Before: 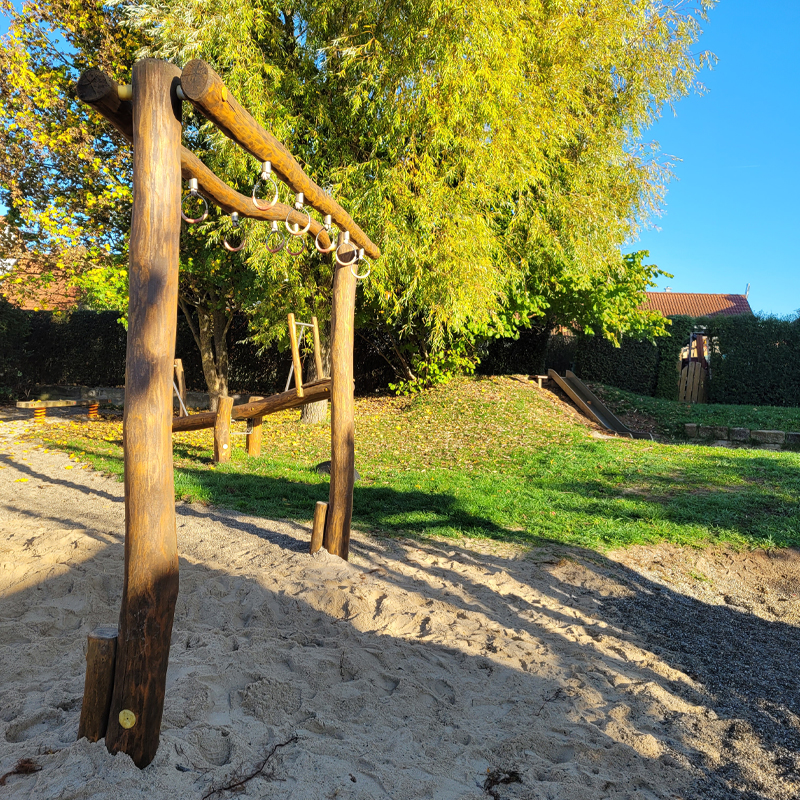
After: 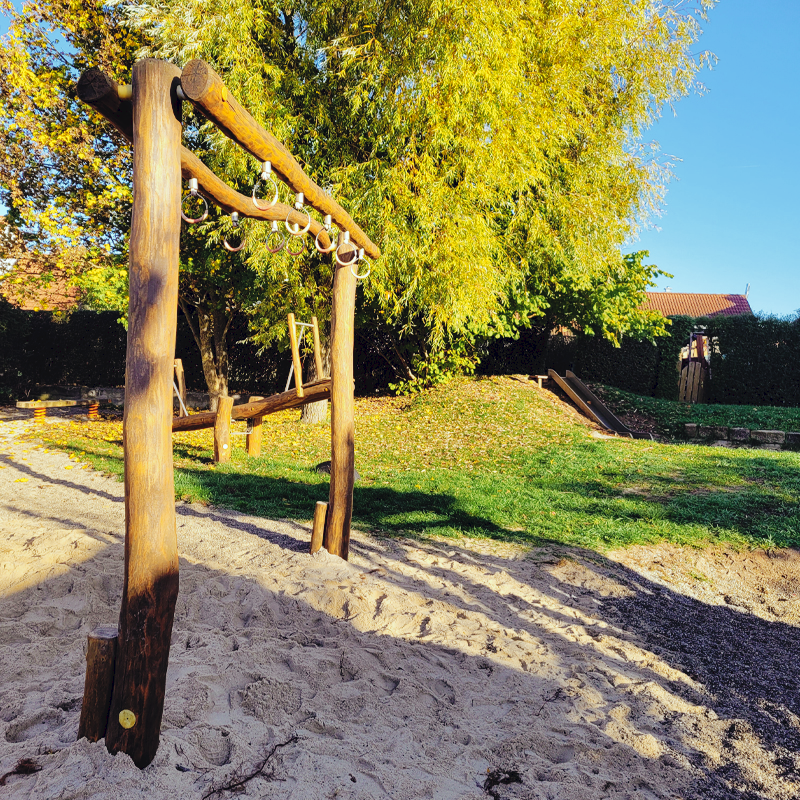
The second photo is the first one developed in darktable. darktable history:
tone curve: curves: ch0 [(0, 0) (0.003, 0.044) (0.011, 0.045) (0.025, 0.048) (0.044, 0.051) (0.069, 0.065) (0.1, 0.08) (0.136, 0.108) (0.177, 0.152) (0.224, 0.216) (0.277, 0.305) (0.335, 0.392) (0.399, 0.481) (0.468, 0.579) (0.543, 0.658) (0.623, 0.729) (0.709, 0.8) (0.801, 0.867) (0.898, 0.93) (1, 1)], preserve colors none
color look up table: target L [94.96, 87.9, 85.96, 78.31, 74.36, 52.58, 58.43, 57.8, 48.7, 45.55, 25.52, 8.802, 200.32, 88.91, 68.54, 69.46, 65.47, 48.22, 48.43, 43.68, 36.72, 32.99, 28.53, 23.03, 13.64, 88.26, 72.09, 63.69, 65.59, 57.95, 48.07, 52.48, 53.53, 43.89, 35.53, 35.31, 30.36, 36.17, 28.92, 9.28, 2.58, 84.85, 86.08, 74.77, 63.61, 52.35, 51.13, 36.92, 35.65], target a [-9.055, -7.592, -33.31, -58.05, -68.3, -48.02, -23.29, -40.06, -13.98, -37.8, -18.31, -9.307, 0, 5.148, 33.15, 31.35, 7.087, 65.96, 33.76, 62.49, 42.74, 5.179, 7.094, 31.69, 21.57, 19.17, 46.51, 73.3, 49.33, 2.413, 18.37, 62.35, 90.15, 46.81, 42.06, 32.84, 33.4, 55.46, 47.4, 33.78, 14, -39.48, -20.21, -29.56, -15.41, -21.16, 0.632, -6.552, -16.73], target b [24.17, 83.7, 70.1, 20.92, 42.58, 42.13, 18.1, 1.564, 42.92, 27.34, 18.42, 6.614, 0, 2.691, 7.769, 40.79, 43.47, 39.92, 44.56, 22.76, 9.065, 30.78, 8.769, 25.43, 12.38, -9.413, -18.78, -52.62, -47.66, 1.373, -69.98, -38.75, -69.71, -5.256, -53.98, -22.31, -1.768, -49.7, -72.24, -41.42, -7.314, -16, -9.331, -29, -42.89, -21.46, -29.84, -27.82, -7.853], num patches 49
